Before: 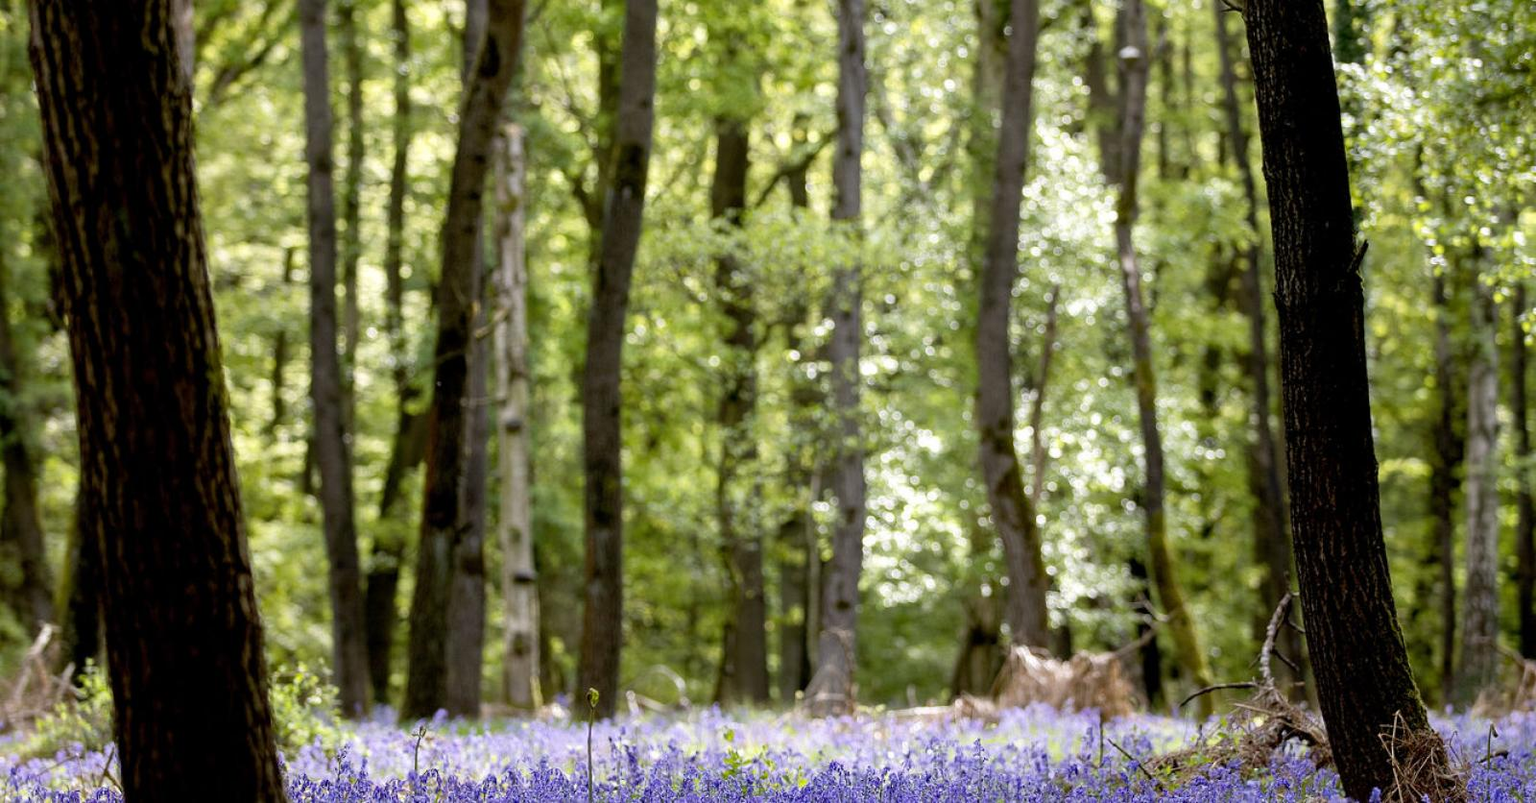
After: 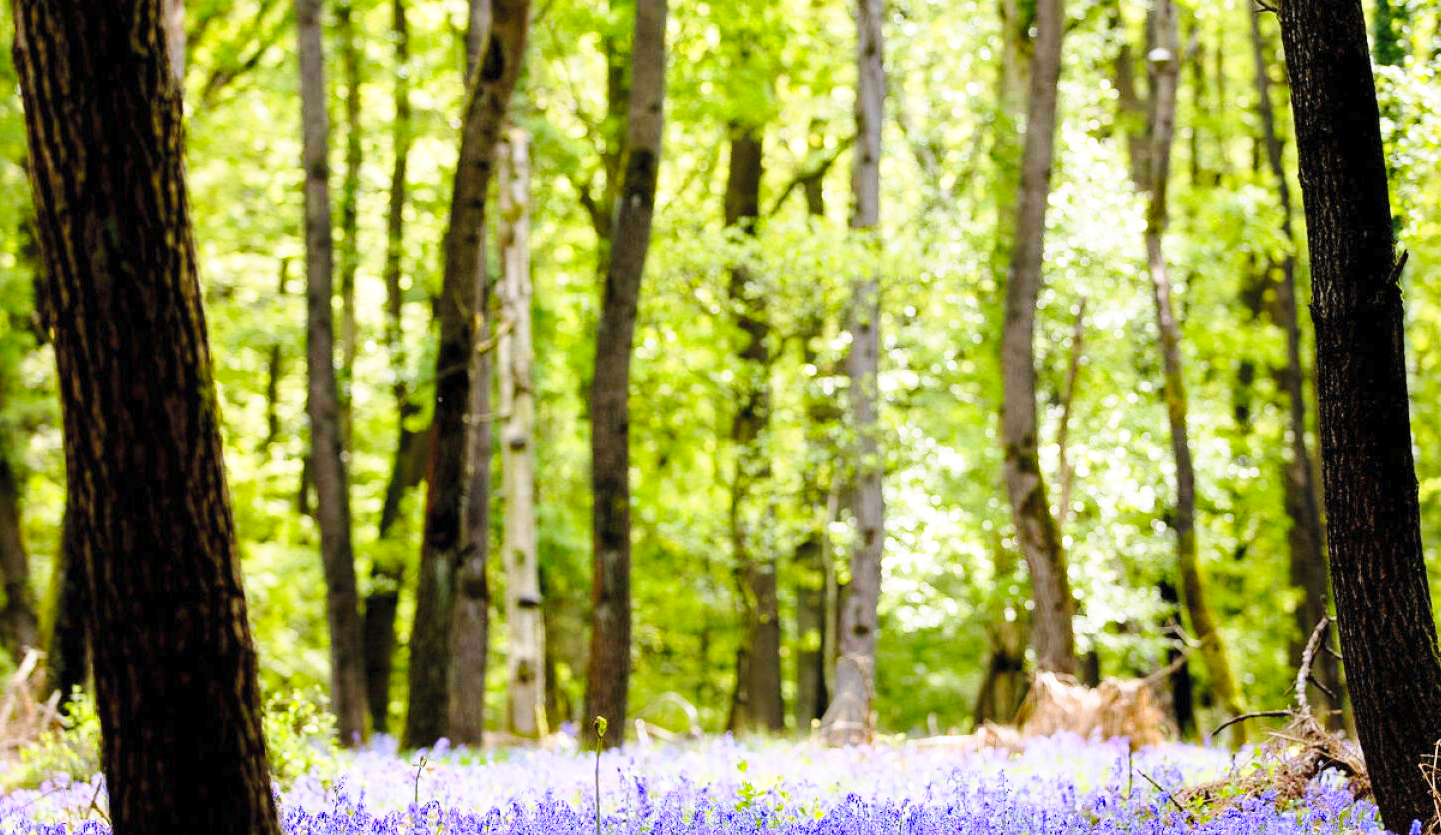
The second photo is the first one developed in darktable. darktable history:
base curve: curves: ch0 [(0, 0) (0.028, 0.03) (0.121, 0.232) (0.46, 0.748) (0.859, 0.968) (1, 1)], preserve colors none
contrast brightness saturation: contrast 0.07, brightness 0.18, saturation 0.4
crop and rotate: left 1.088%, right 8.807%
